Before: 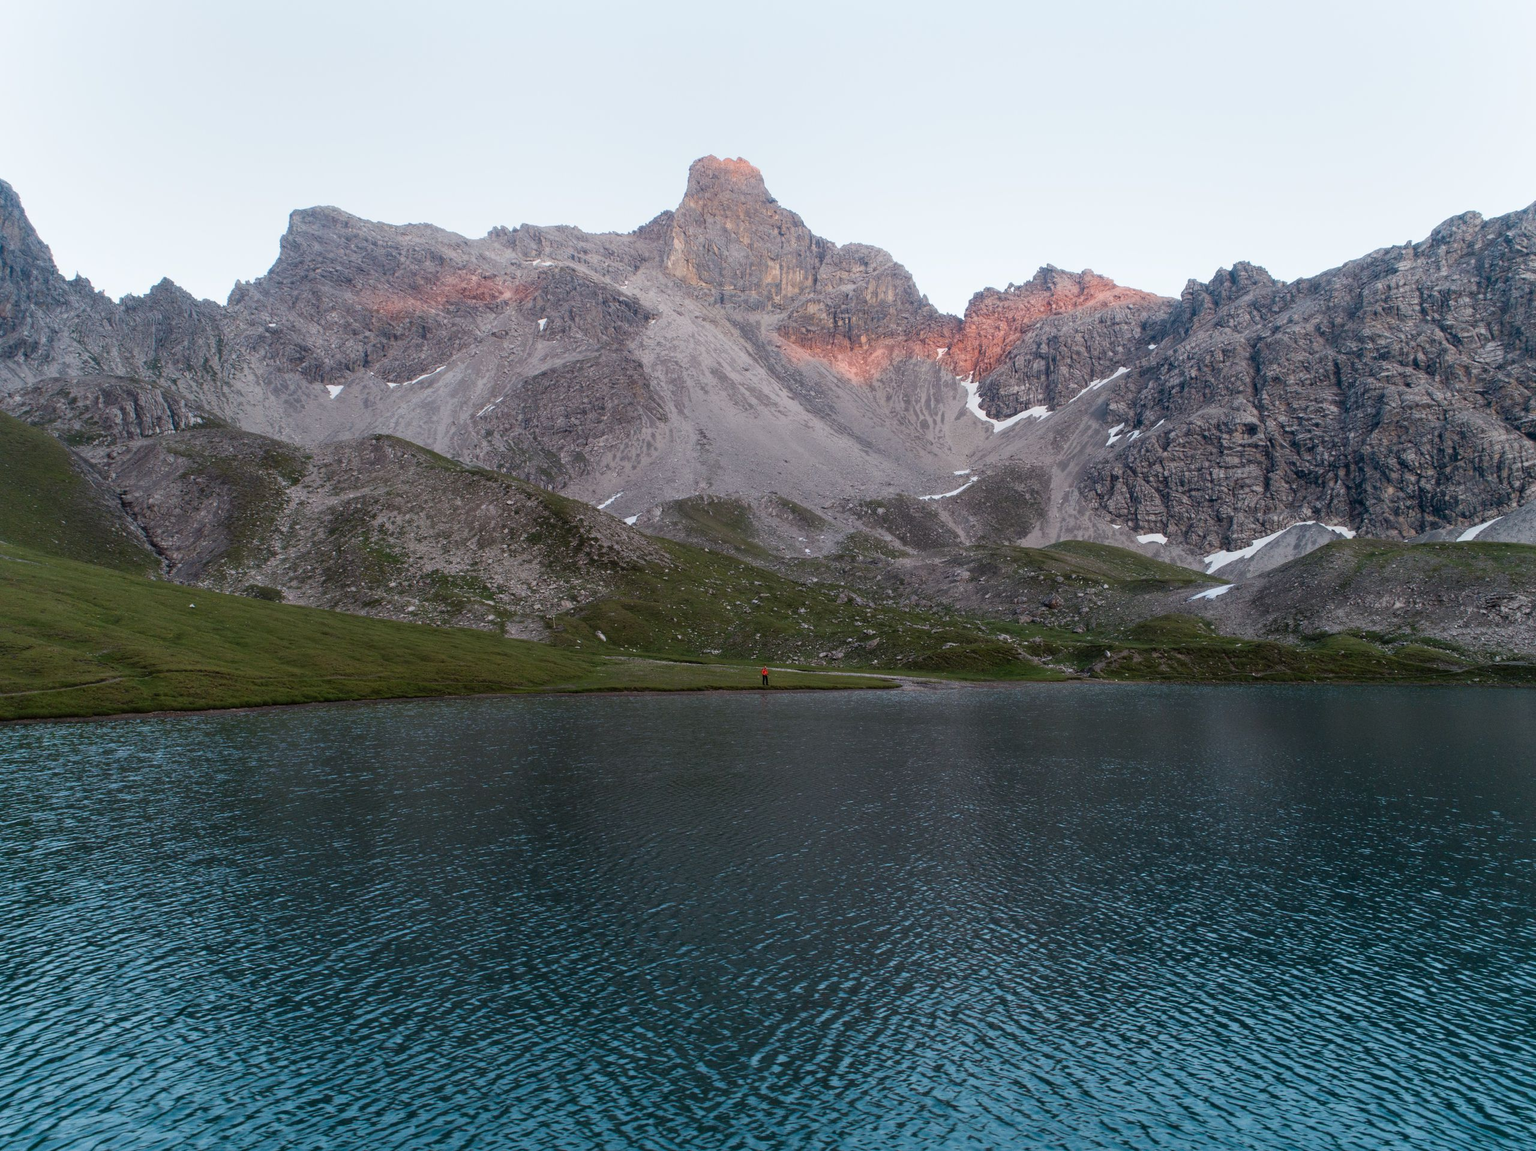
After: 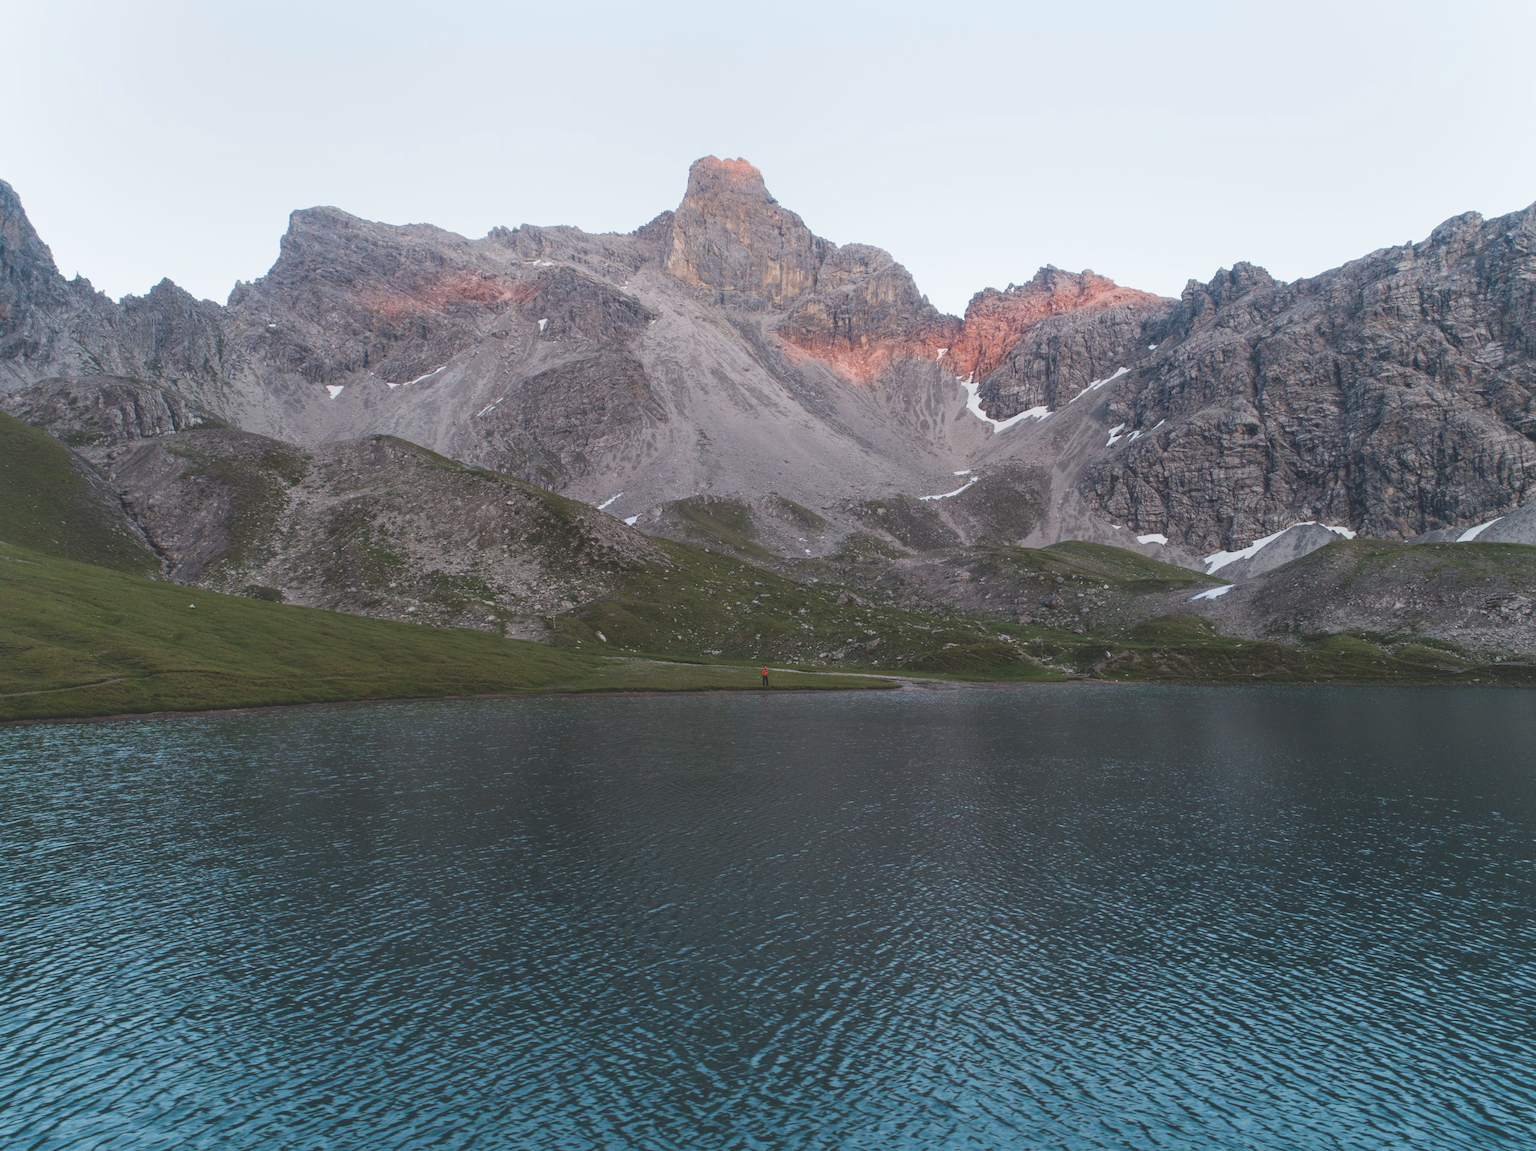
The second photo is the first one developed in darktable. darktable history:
exposure: black level correction -0.023, exposure -0.031 EV, compensate highlight preservation false
